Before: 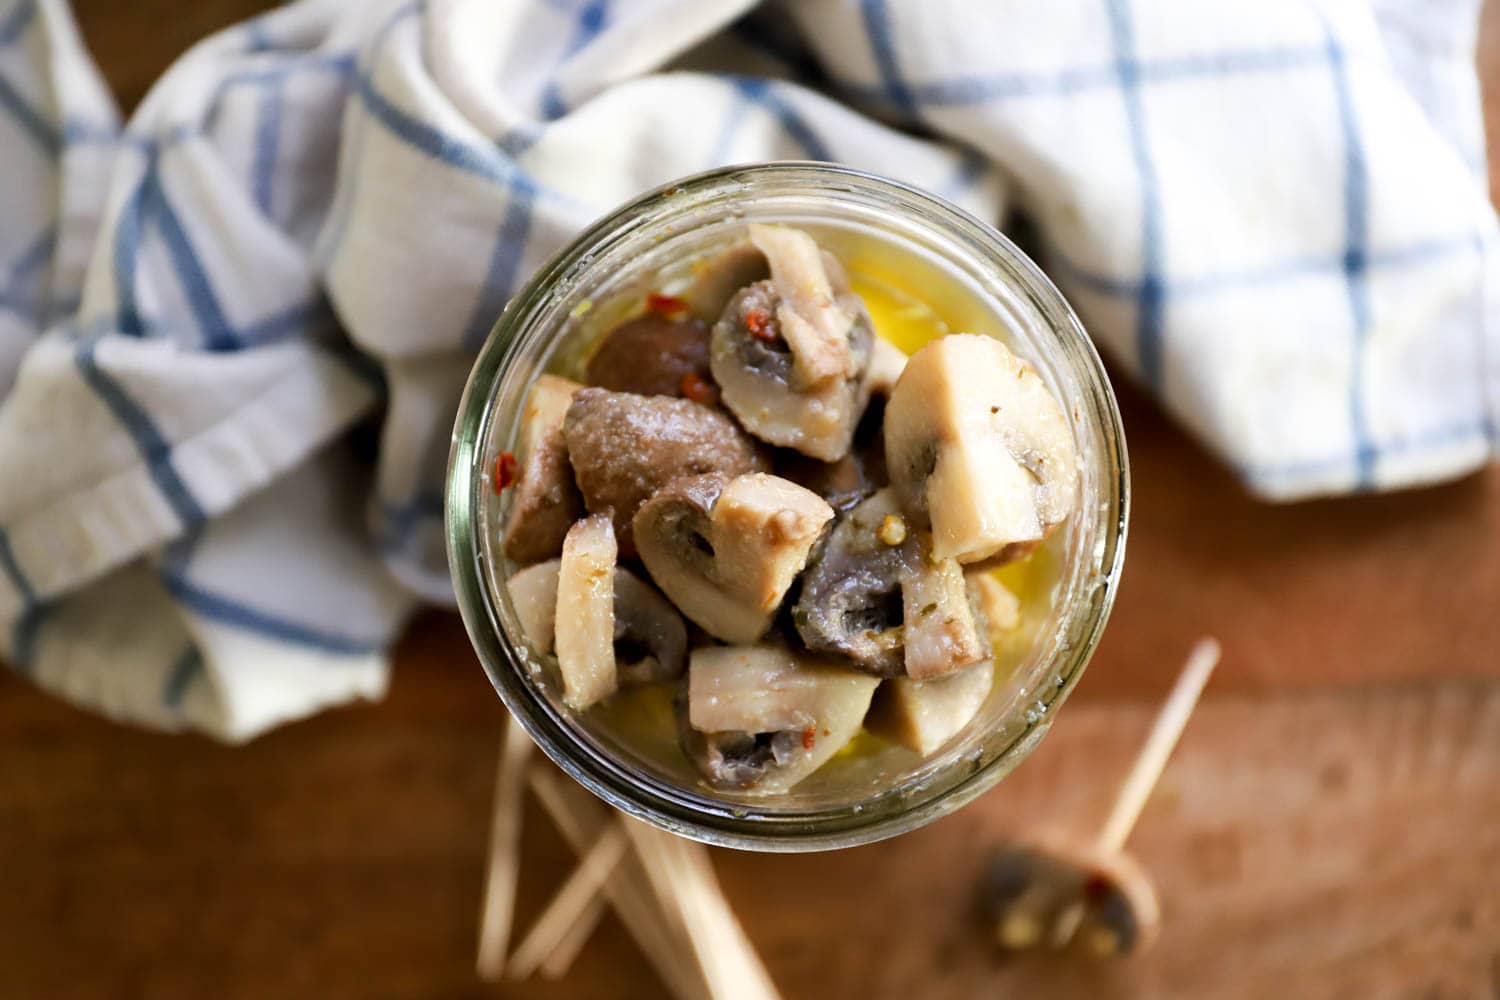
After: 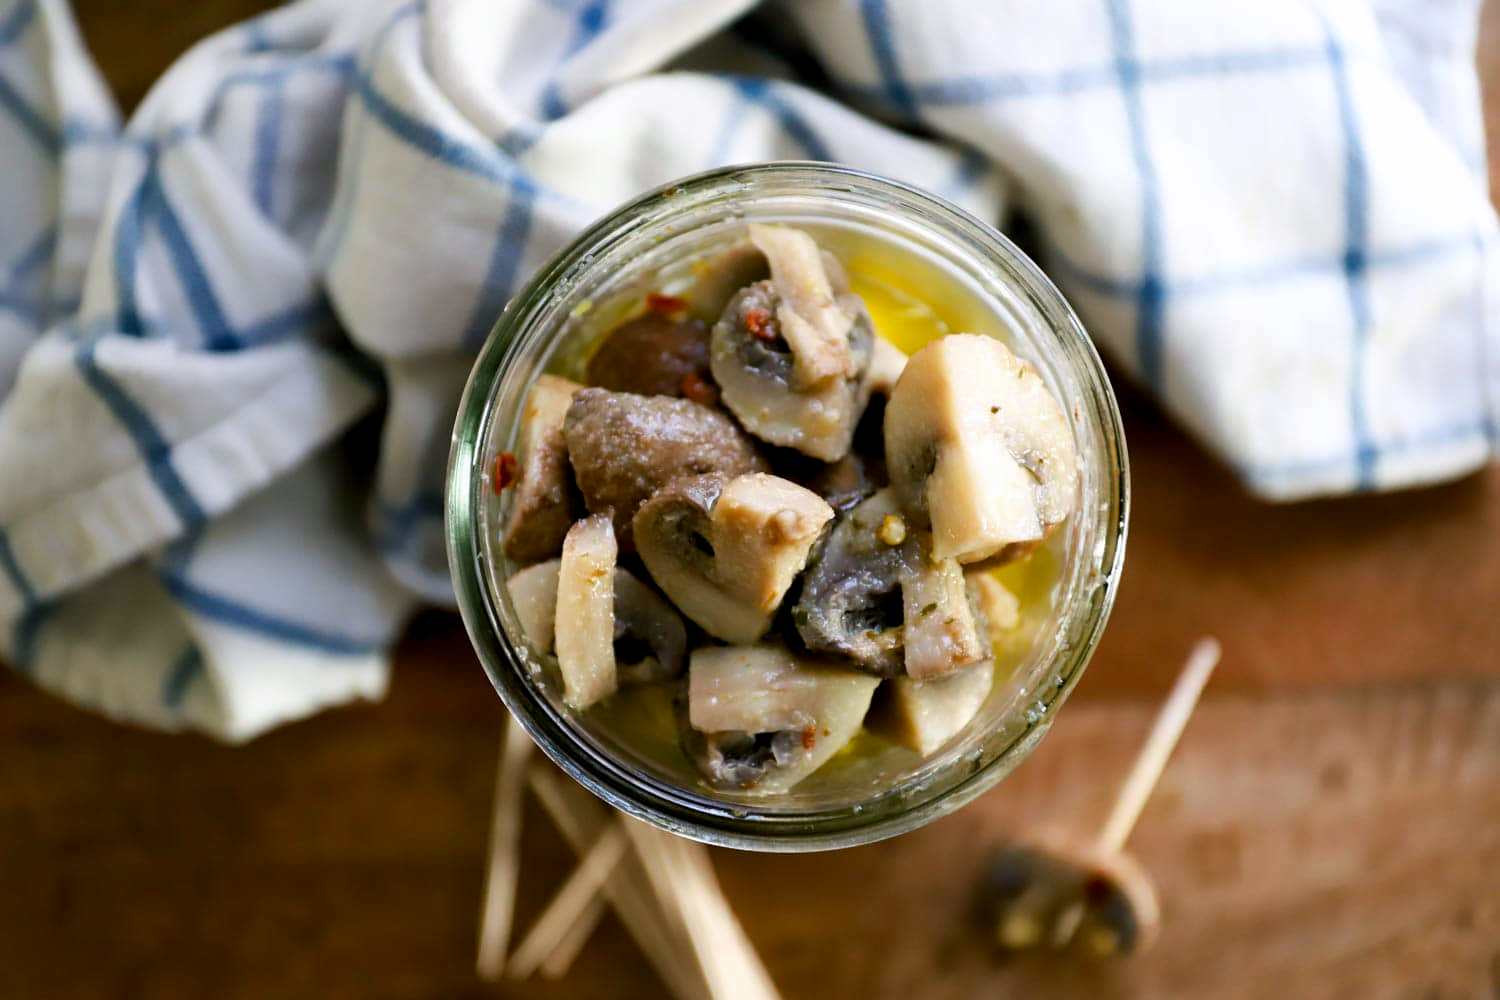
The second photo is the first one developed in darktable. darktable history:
color balance rgb: power › luminance -7.717%, power › chroma 1.102%, power › hue 217.62°, global offset › luminance -0.379%, perceptual saturation grading › global saturation 1.21%, perceptual saturation grading › highlights -1.24%, perceptual saturation grading › mid-tones 4.694%, perceptual saturation grading › shadows 7.056%, global vibrance 20%
